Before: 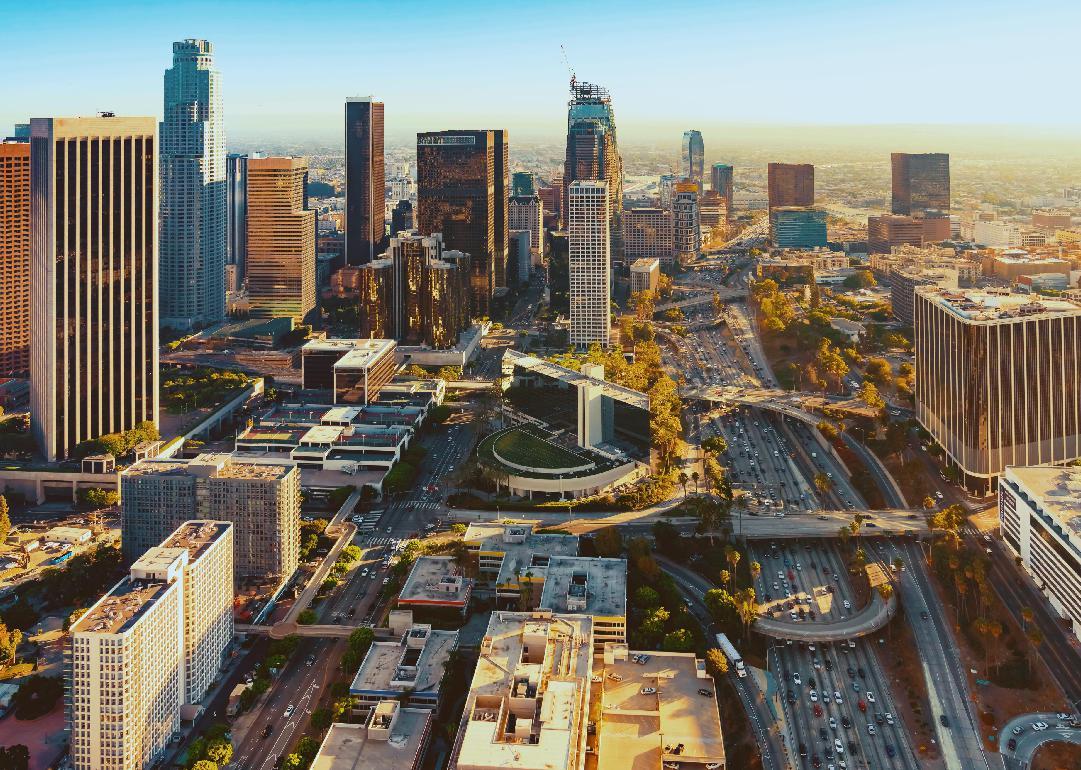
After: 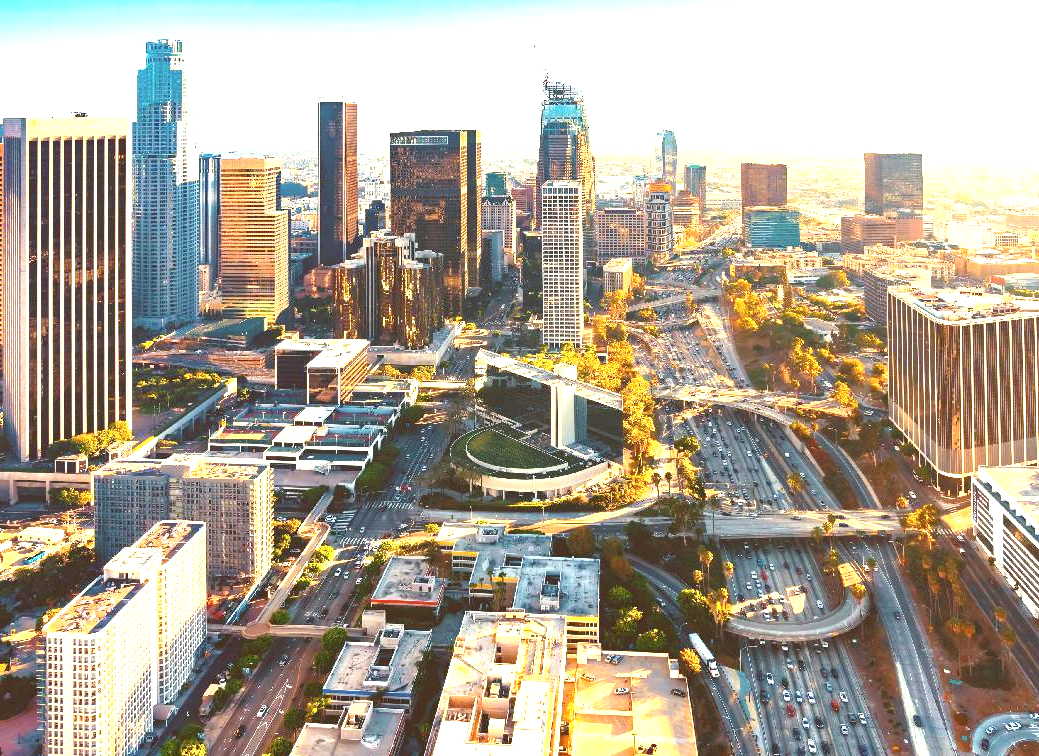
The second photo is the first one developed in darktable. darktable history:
exposure: black level correction 0, exposure 1.559 EV, compensate exposure bias true, compensate highlight preservation false
crop and rotate: left 2.566%, right 1.271%, bottom 1.78%
